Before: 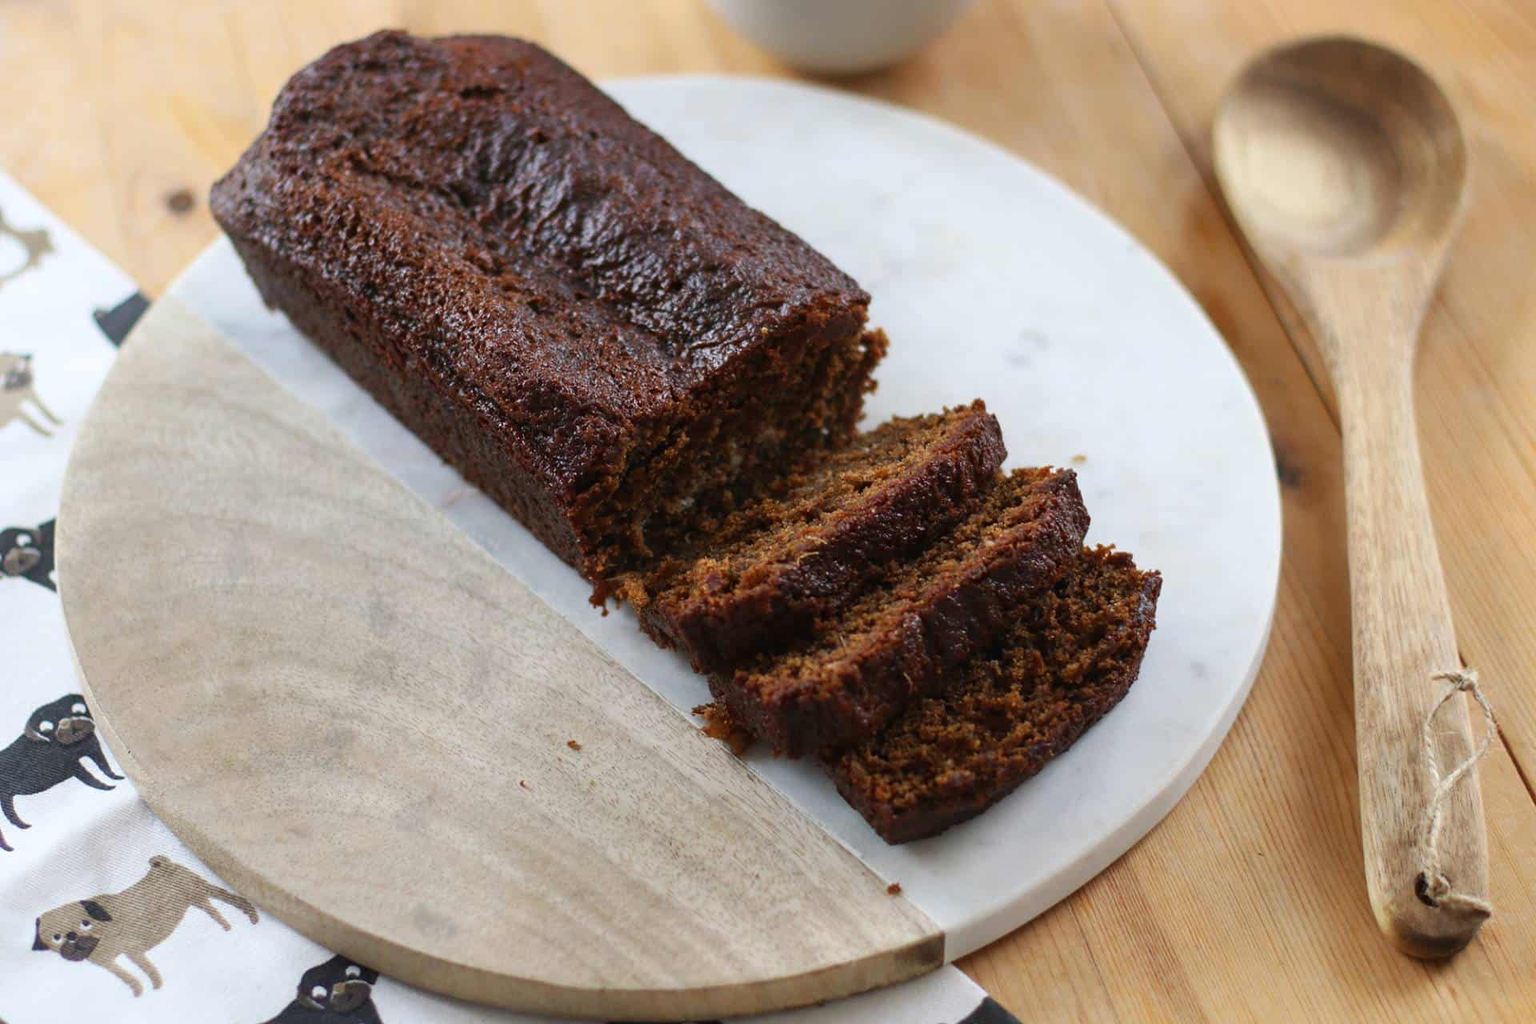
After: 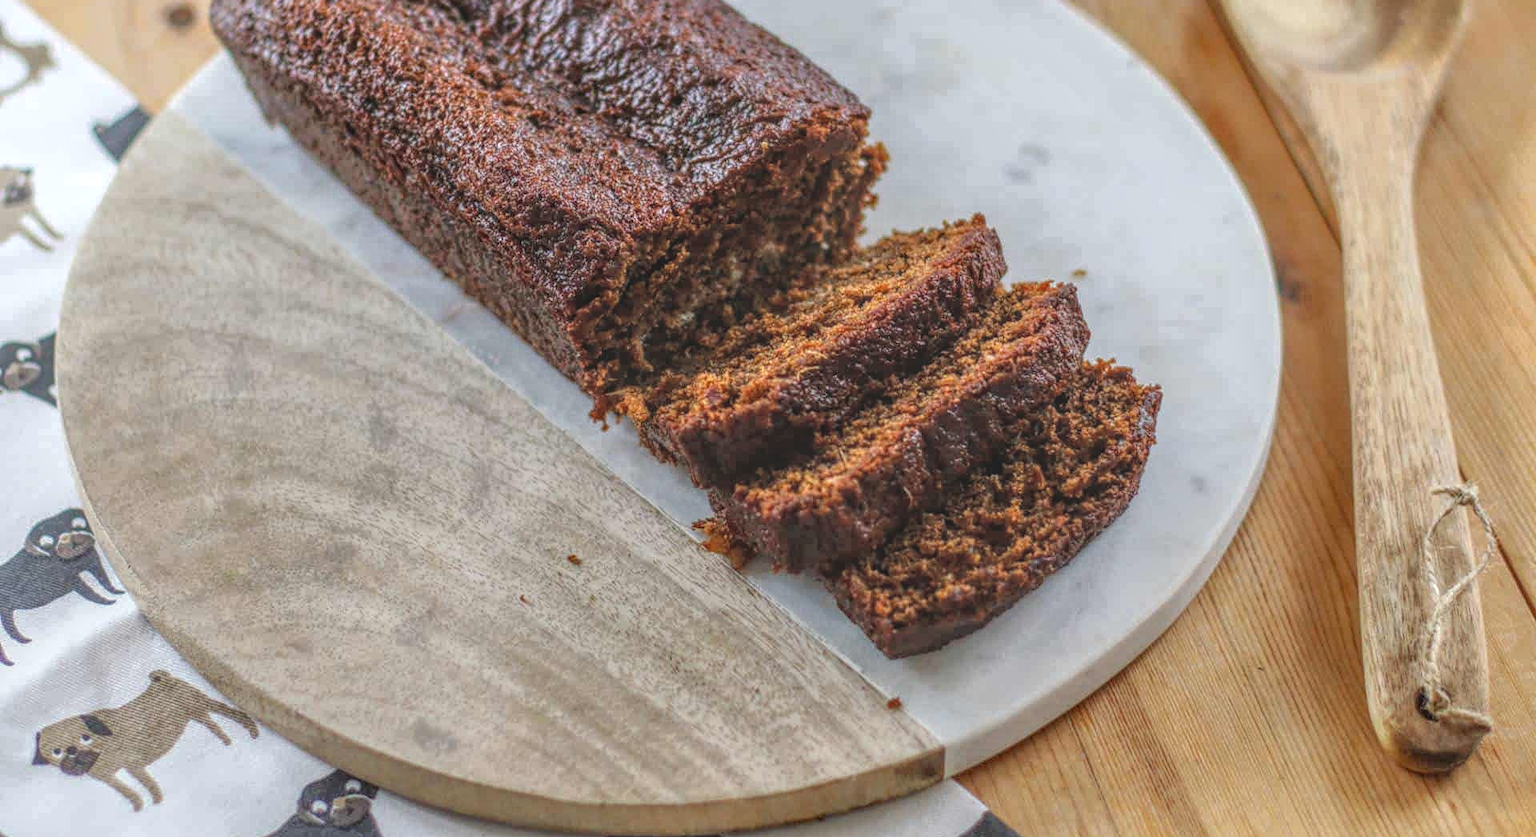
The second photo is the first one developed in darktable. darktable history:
tone equalizer: -8 EV 0.025 EV, -7 EV -0.02 EV, -6 EV 0.017 EV, -5 EV 0.041 EV, -4 EV 0.241 EV, -3 EV 0.671 EV, -2 EV 0.562 EV, -1 EV 0.178 EV, +0 EV 0.024 EV
crop and rotate: top 18.134%
local contrast: highlights 20%, shadows 23%, detail 199%, midtone range 0.2
